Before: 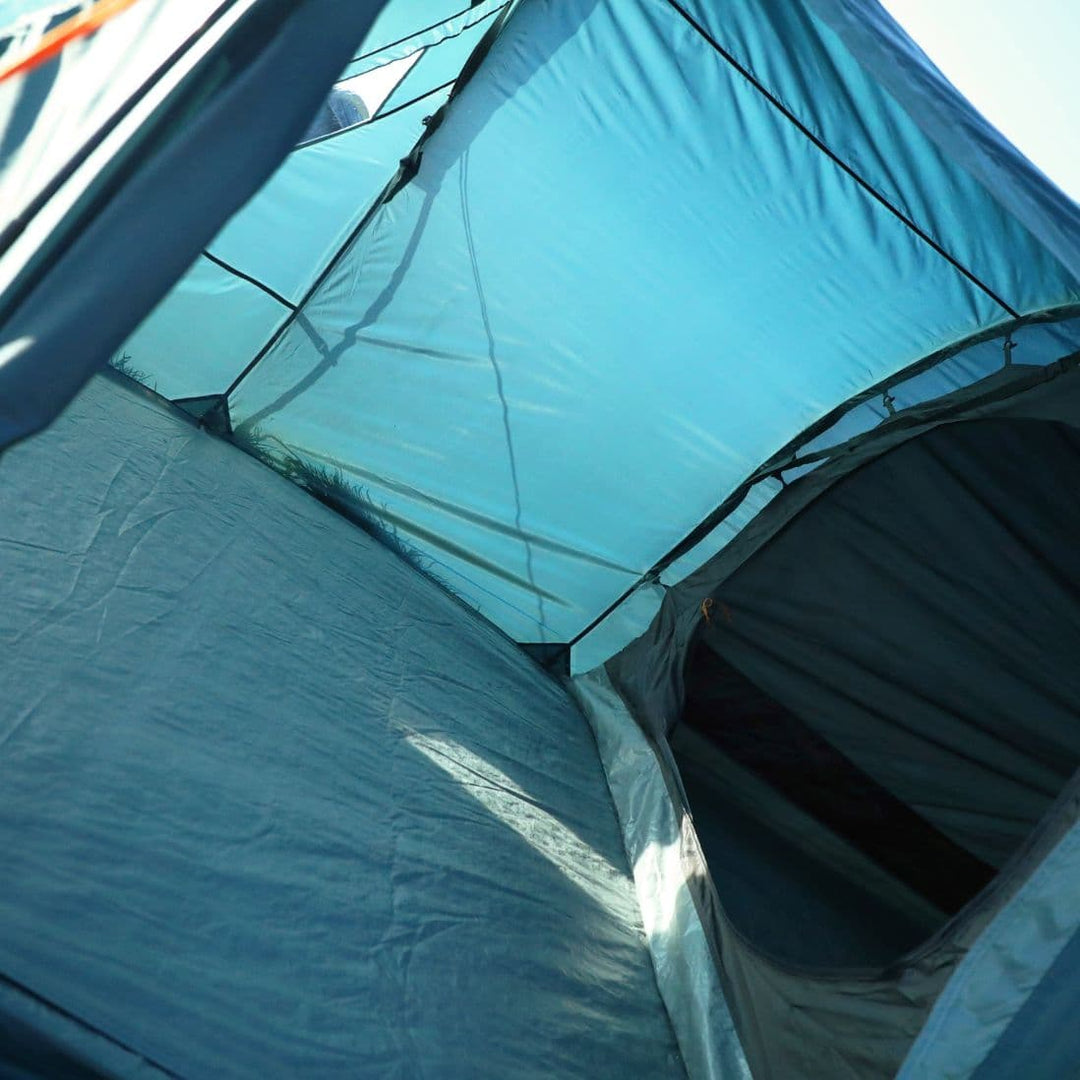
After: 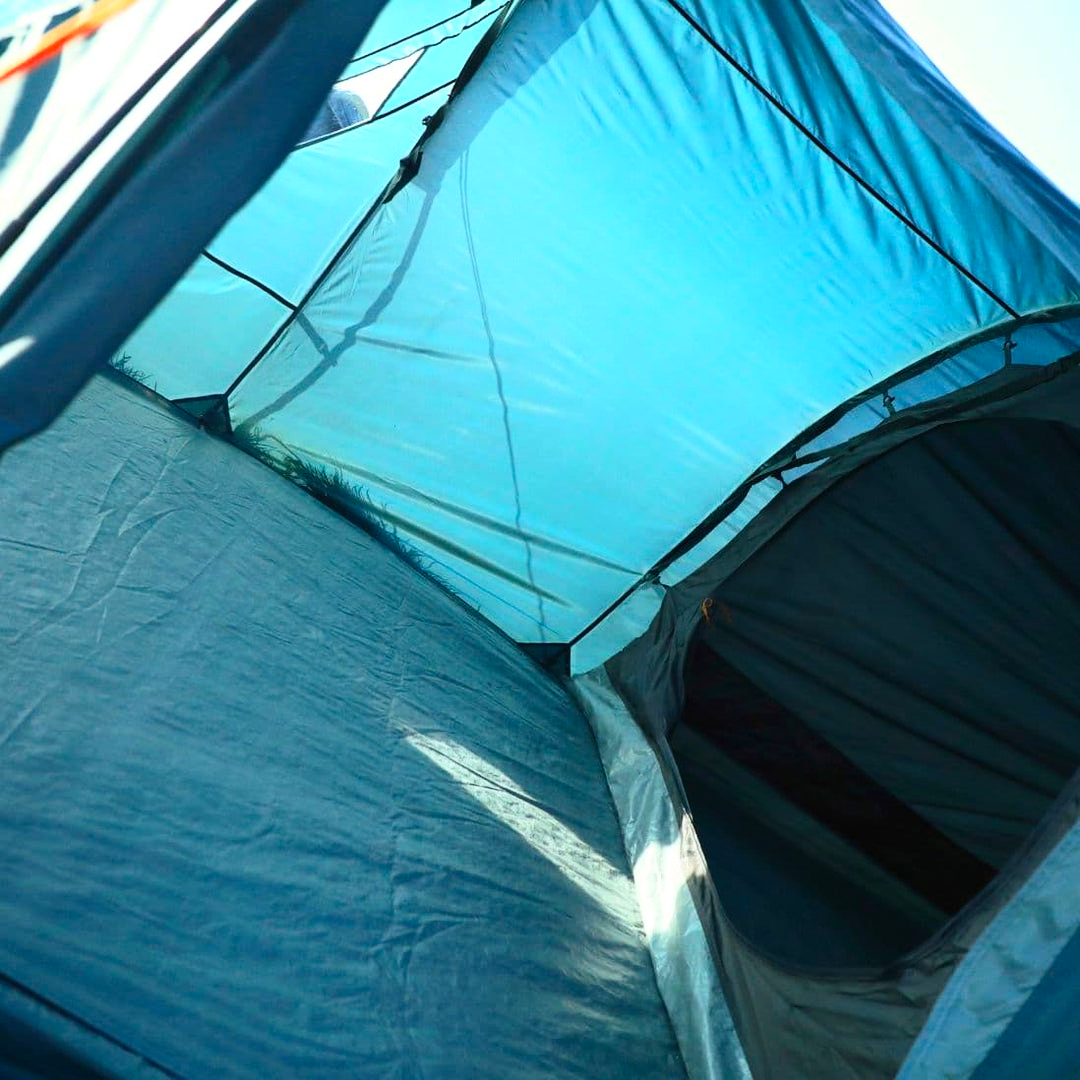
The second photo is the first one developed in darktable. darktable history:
contrast brightness saturation: contrast 0.226, brightness 0.106, saturation 0.286
